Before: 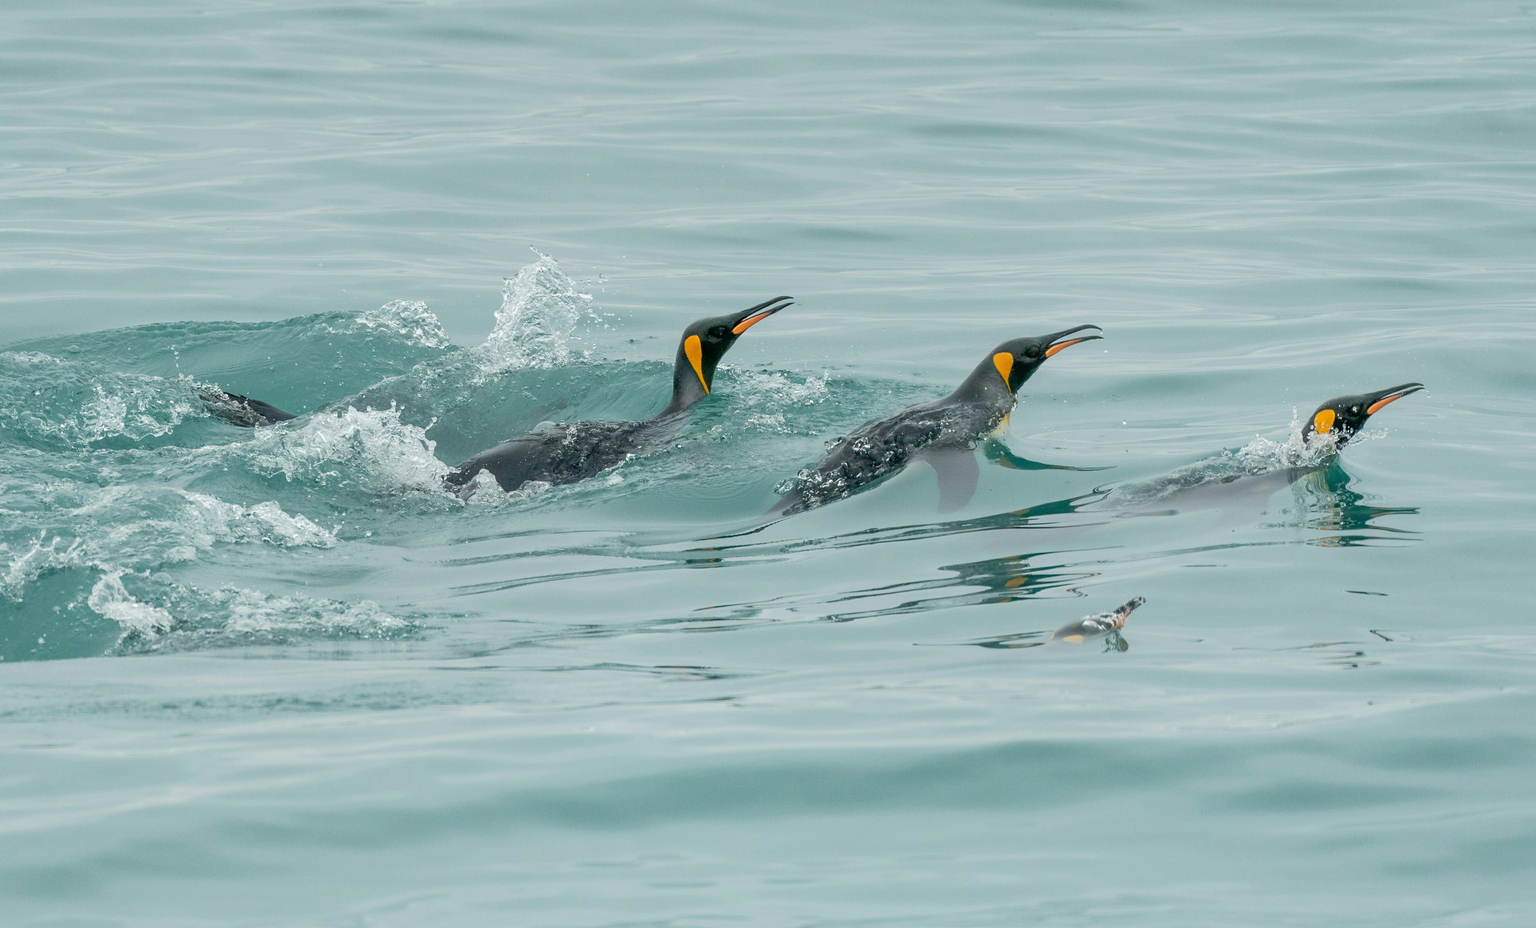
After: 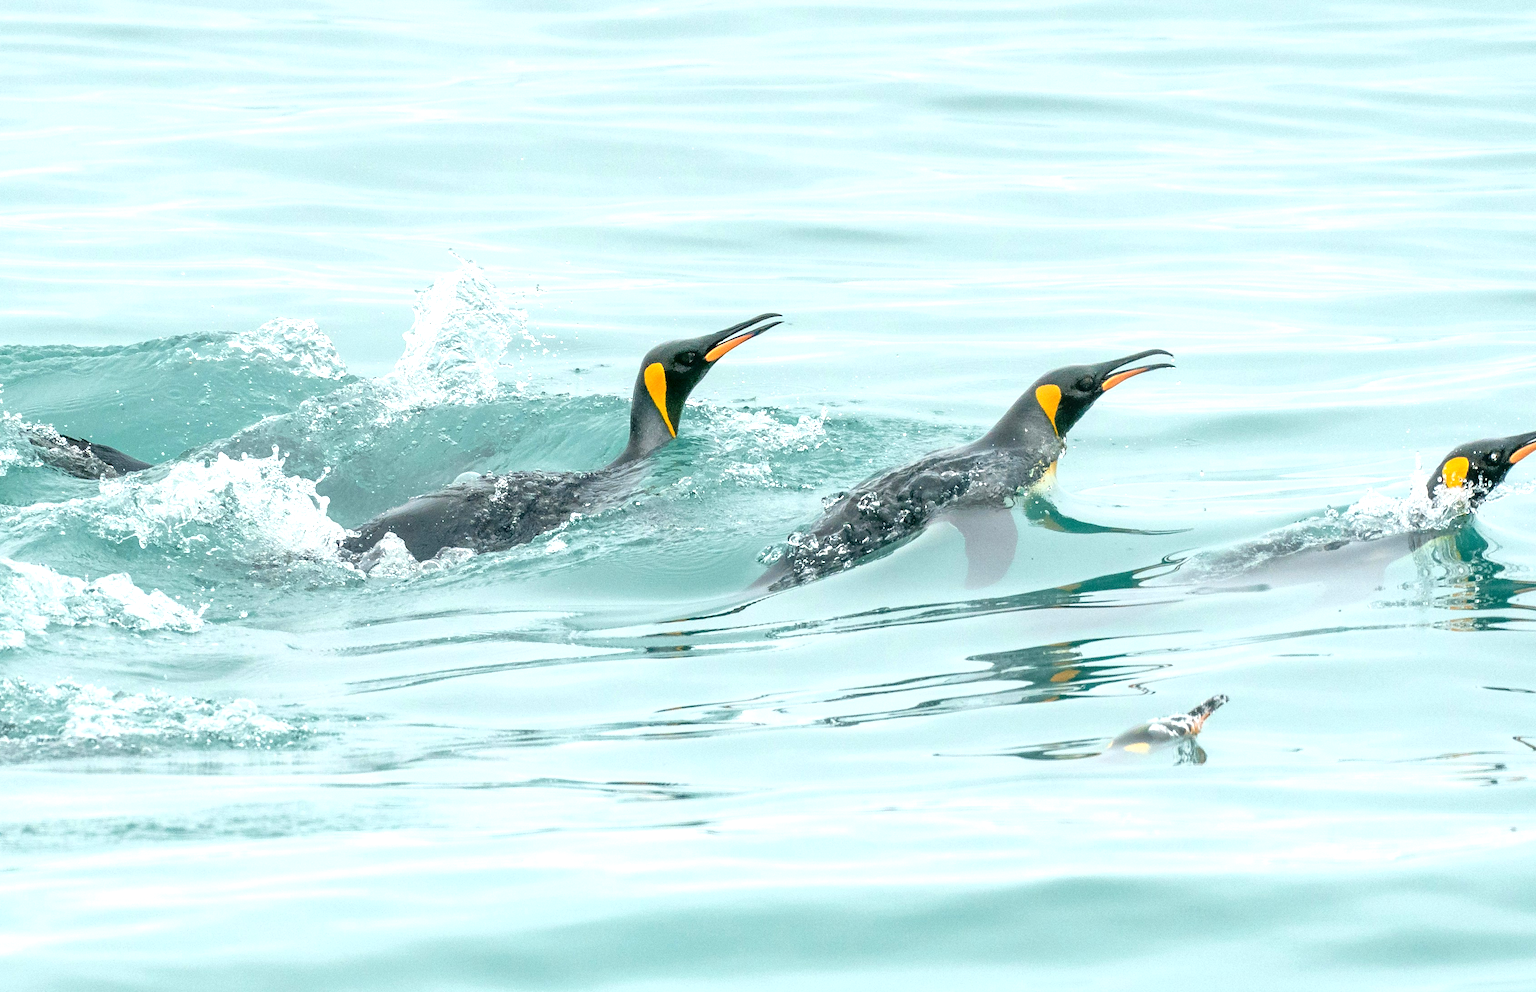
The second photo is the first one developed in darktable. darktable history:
crop: left 11.484%, top 5.325%, right 9.595%, bottom 10.318%
exposure: exposure 0.996 EV, compensate highlight preservation false
